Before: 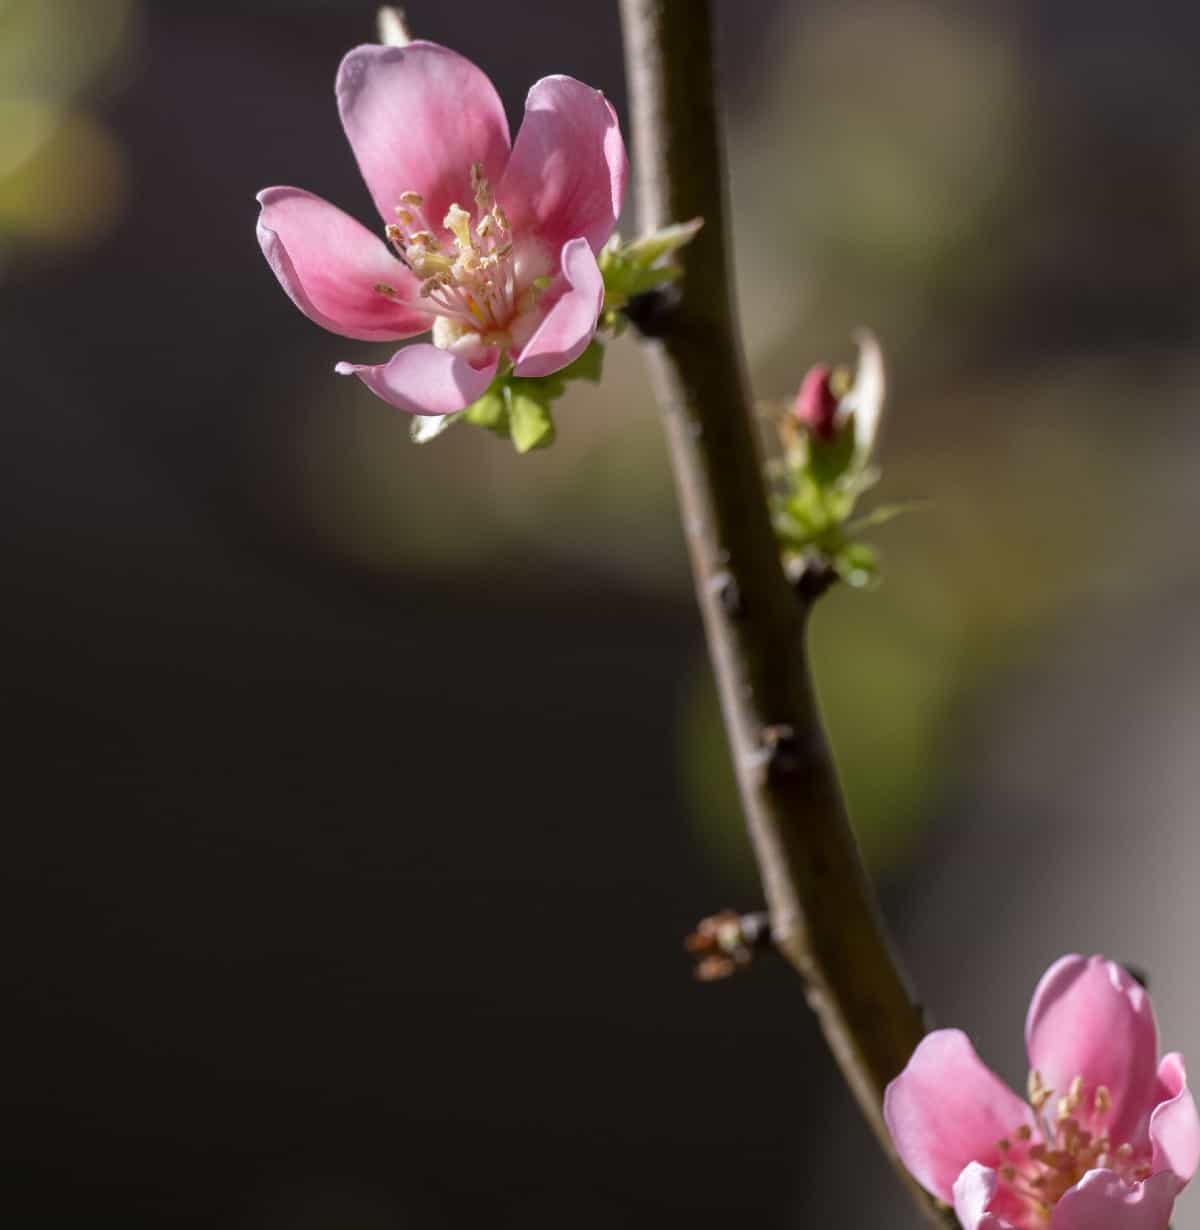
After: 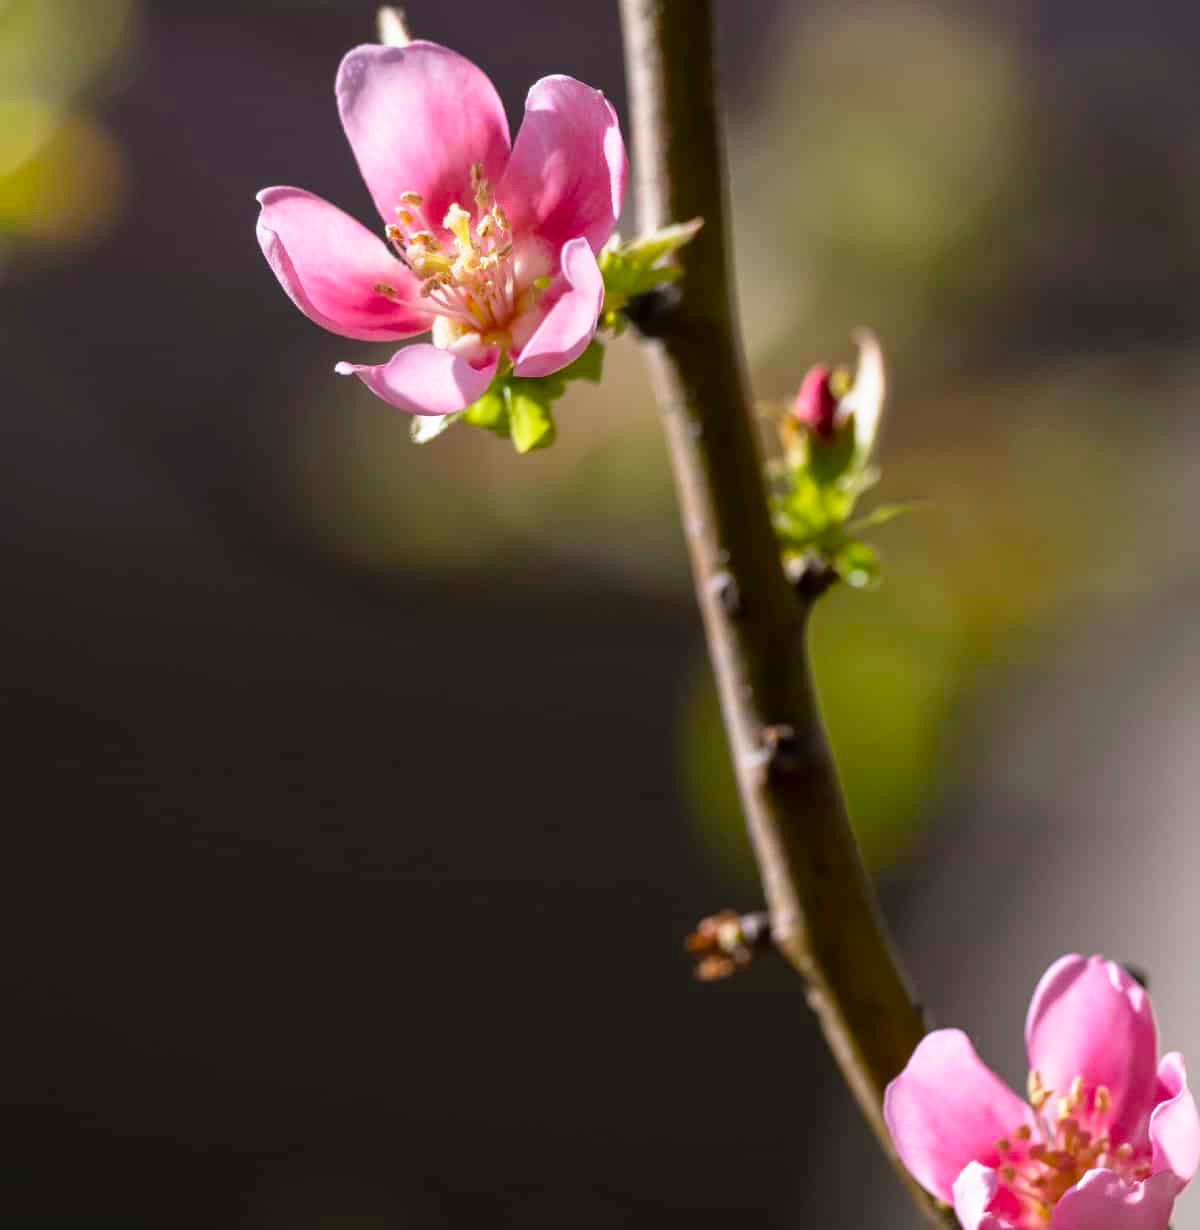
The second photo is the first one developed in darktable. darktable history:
color balance rgb: perceptual saturation grading › global saturation 25%, global vibrance 20%
base curve: curves: ch0 [(0, 0) (0.579, 0.807) (1, 1)], preserve colors none
